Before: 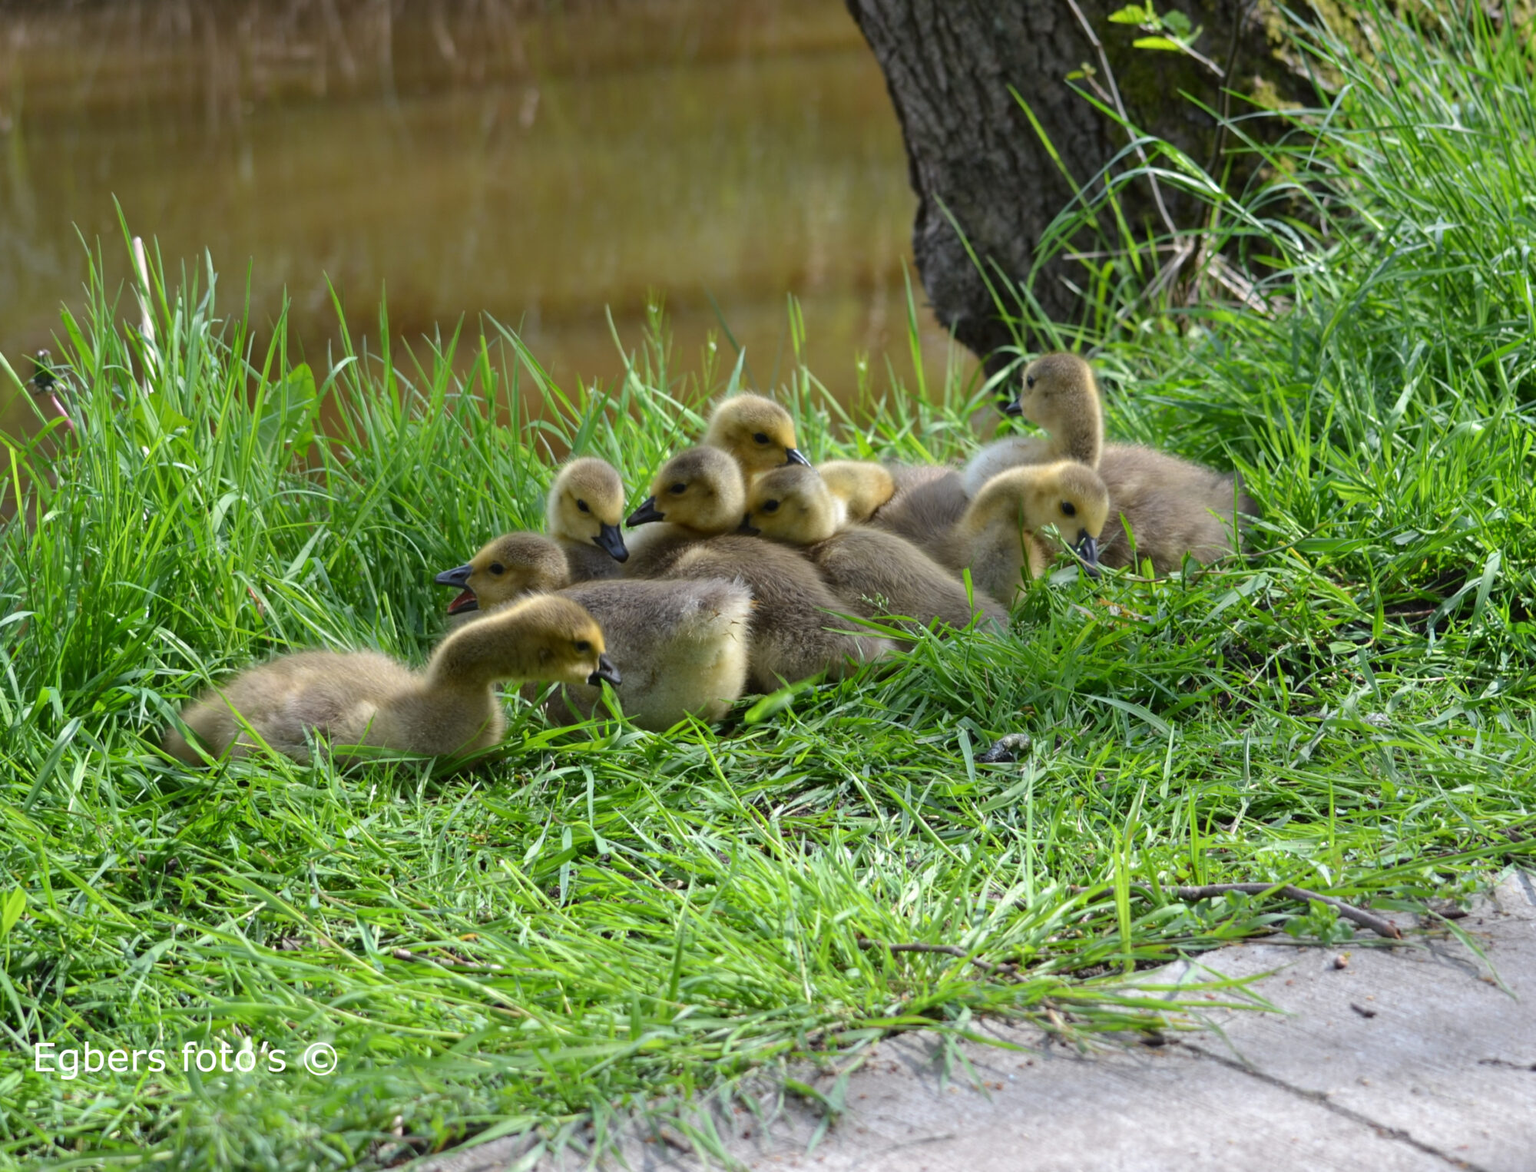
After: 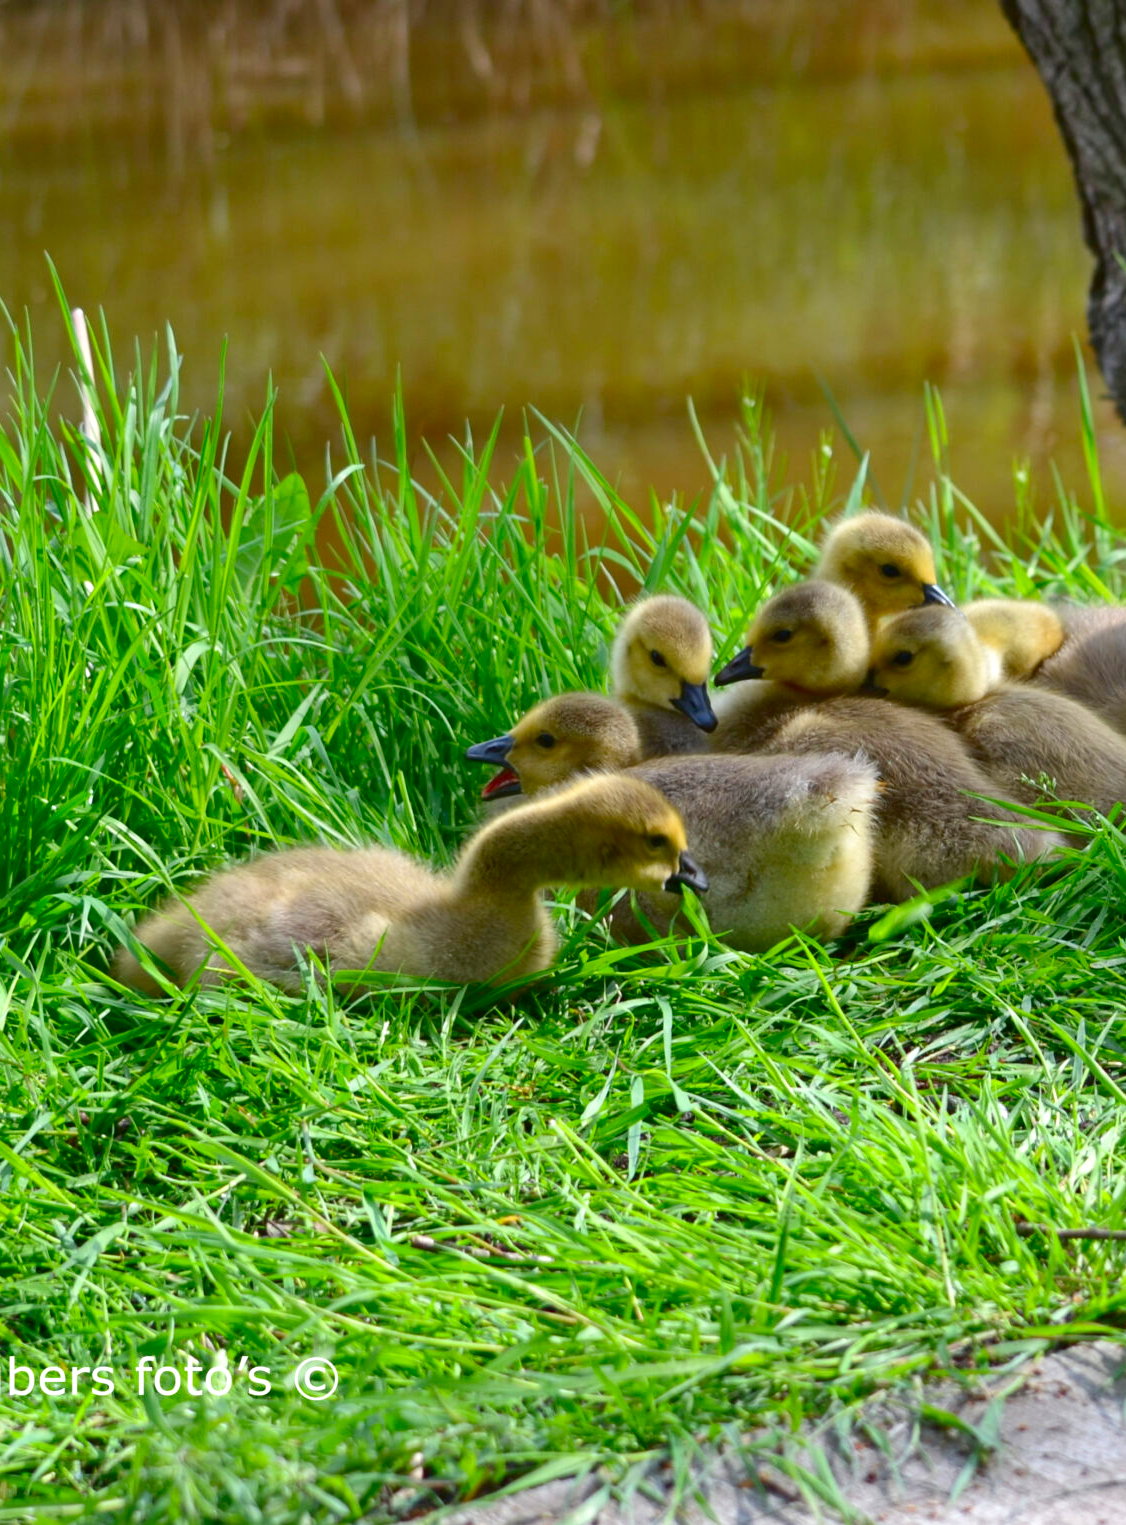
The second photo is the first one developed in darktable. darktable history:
shadows and highlights: shadows 13.79, white point adjustment 1.31, soften with gaussian
crop: left 5.086%, right 38.585%
contrast brightness saturation: contrast 0.116, brightness -0.117, saturation 0.2
levels: levels [0, 0.43, 0.984]
